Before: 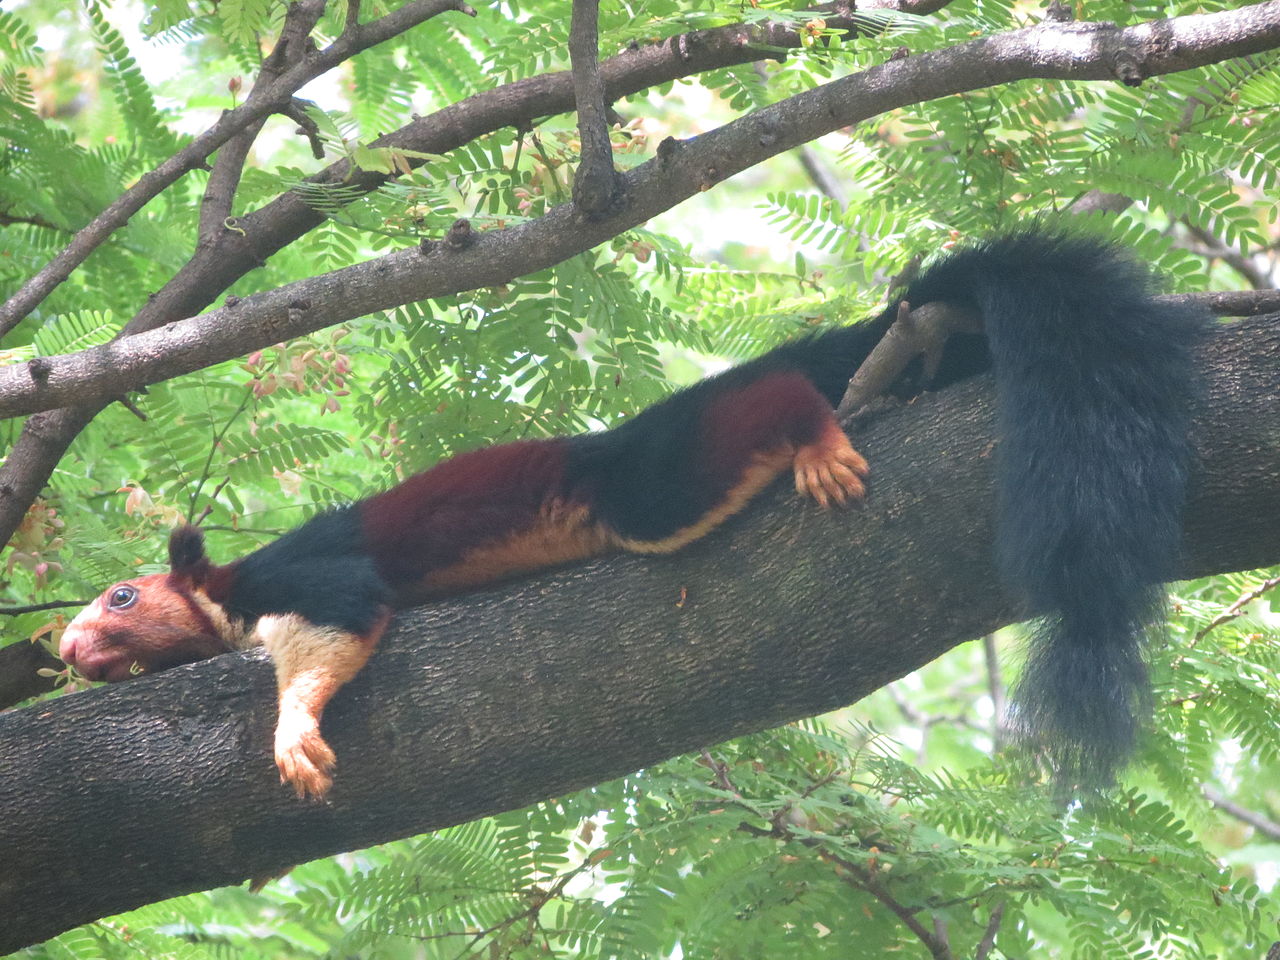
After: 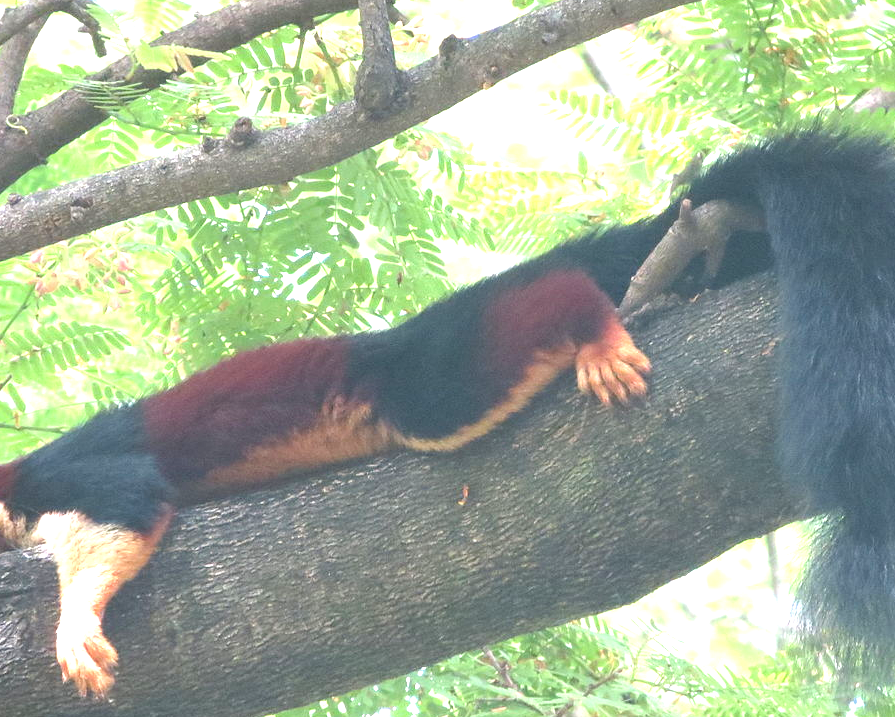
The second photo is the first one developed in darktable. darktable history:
crop and rotate: left 17.046%, top 10.659%, right 12.989%, bottom 14.553%
exposure: exposure 1.15 EV, compensate highlight preservation false
